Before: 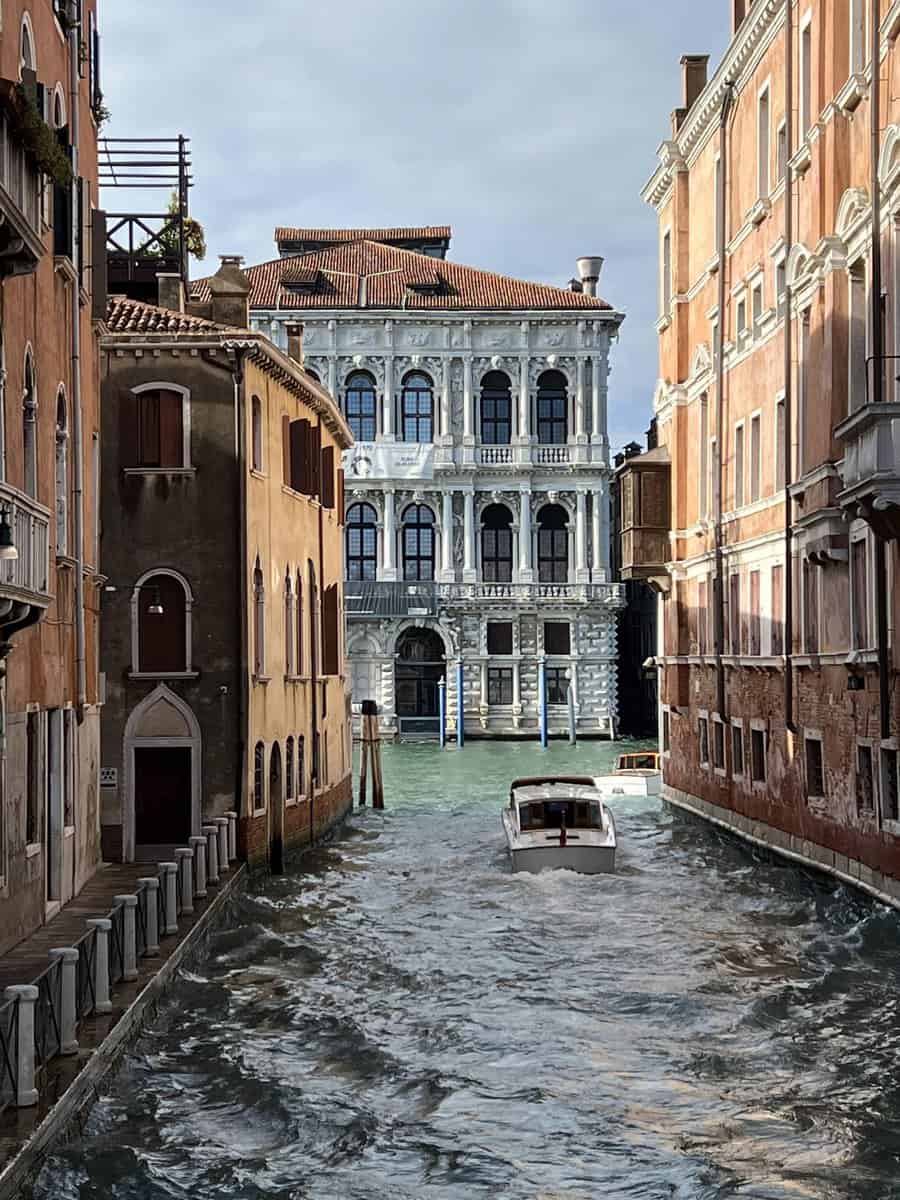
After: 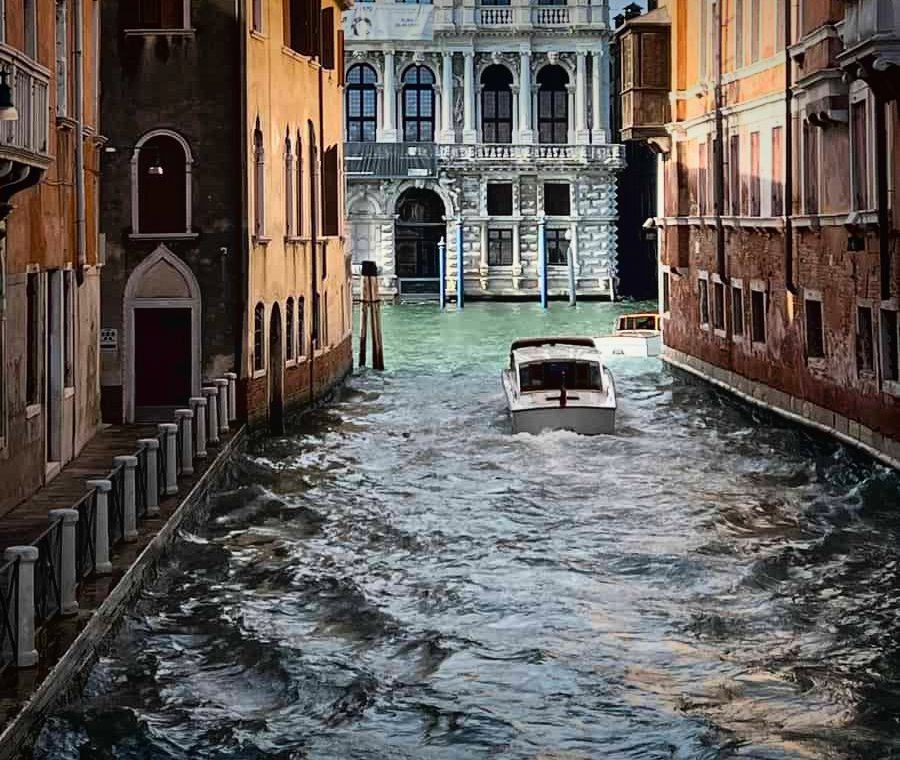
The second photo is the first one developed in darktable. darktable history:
crop and rotate: top 36.608%
tone curve: curves: ch0 [(0, 0.024) (0.031, 0.027) (0.113, 0.069) (0.198, 0.18) (0.304, 0.303) (0.441, 0.462) (0.557, 0.6) (0.711, 0.79) (0.812, 0.878) (0.927, 0.935) (1, 0.963)]; ch1 [(0, 0) (0.222, 0.2) (0.343, 0.325) (0.45, 0.441) (0.502, 0.501) (0.527, 0.534) (0.55, 0.561) (0.632, 0.656) (0.735, 0.754) (1, 1)]; ch2 [(0, 0) (0.249, 0.222) (0.352, 0.348) (0.424, 0.439) (0.476, 0.482) (0.499, 0.501) (0.517, 0.516) (0.532, 0.544) (0.558, 0.585) (0.596, 0.629) (0.726, 0.745) (0.82, 0.796) (0.998, 0.928)], color space Lab, linked channels, preserve colors none
vignetting: fall-off start 52.96%, saturation 0.382, automatic ratio true, width/height ratio 1.312, shape 0.214
